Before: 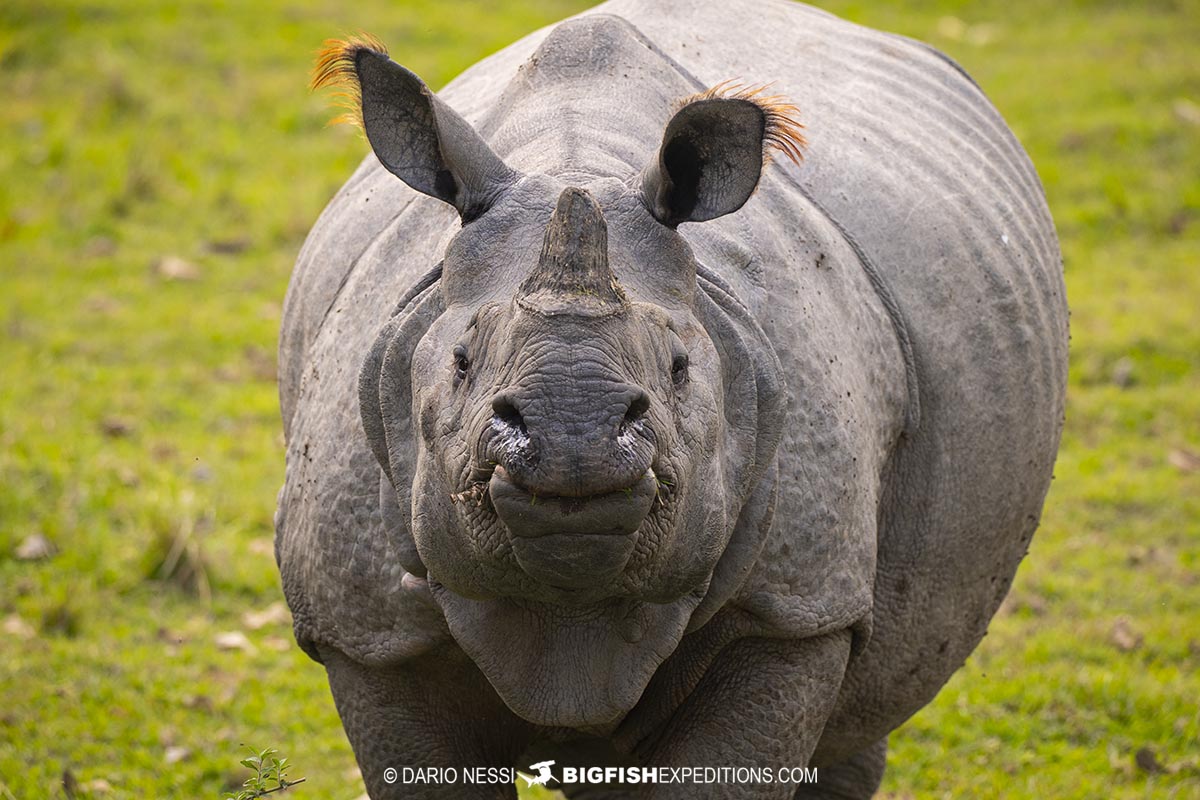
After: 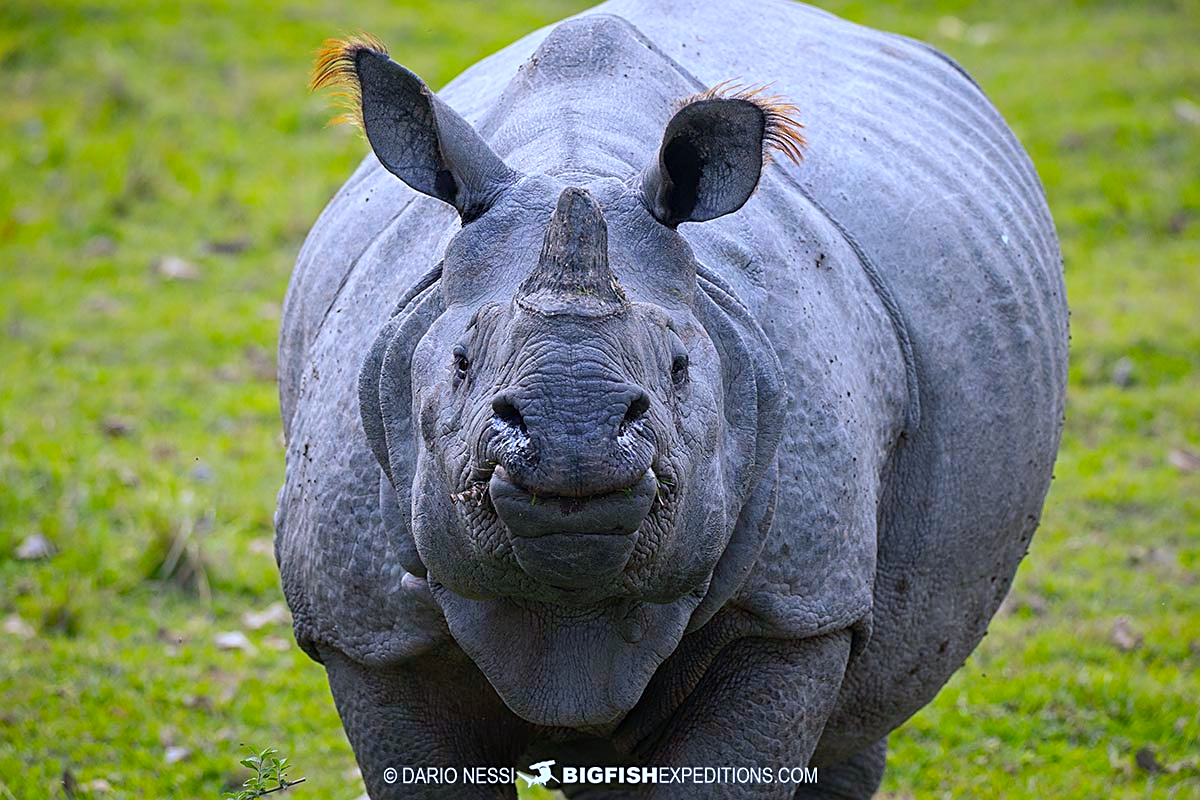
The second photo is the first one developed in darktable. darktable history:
color balance rgb: shadows lift › chroma 1.41%, shadows lift › hue 260°, power › chroma 0.5%, power › hue 260°, highlights gain › chroma 1%, highlights gain › hue 27°, saturation formula JzAzBz (2021)
white balance: red 0.871, blue 1.249
sharpen: on, module defaults
